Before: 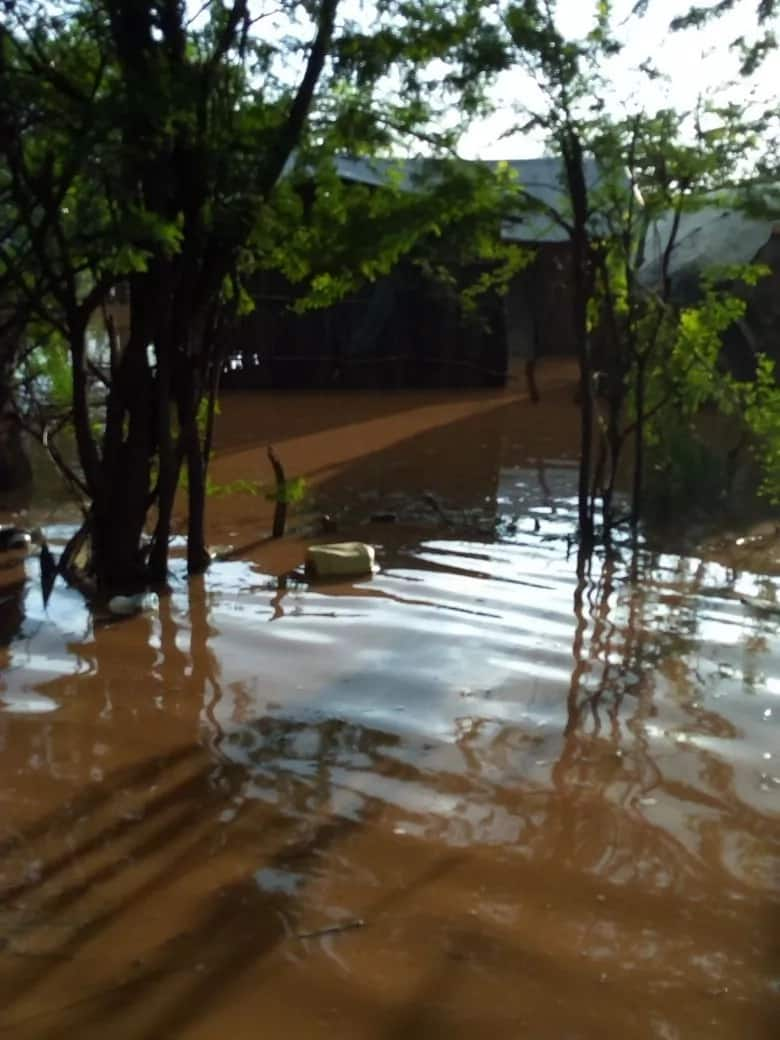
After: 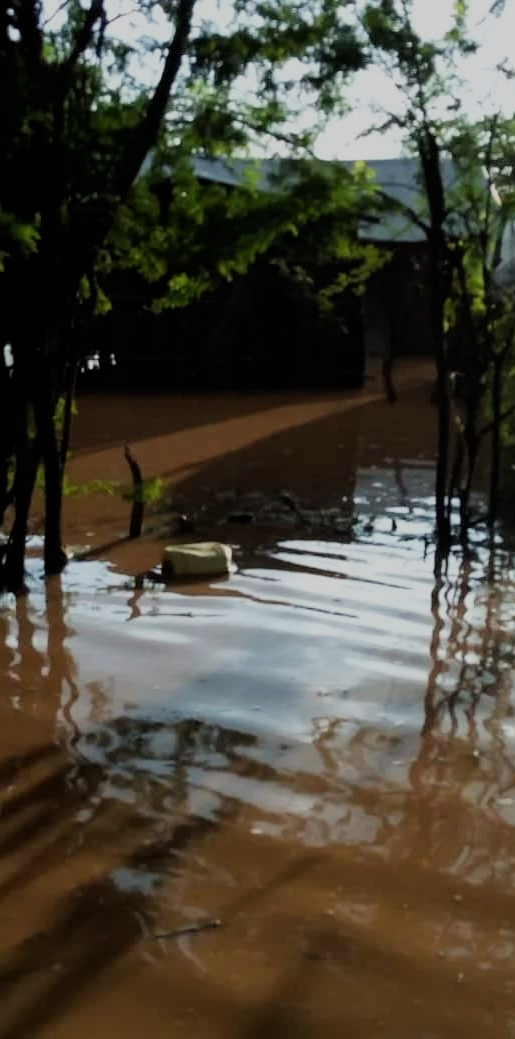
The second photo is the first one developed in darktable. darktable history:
filmic rgb: black relative exposure -7.15 EV, white relative exposure 5.36 EV, hardness 3.02
crop and rotate: left 18.442%, right 15.508%
